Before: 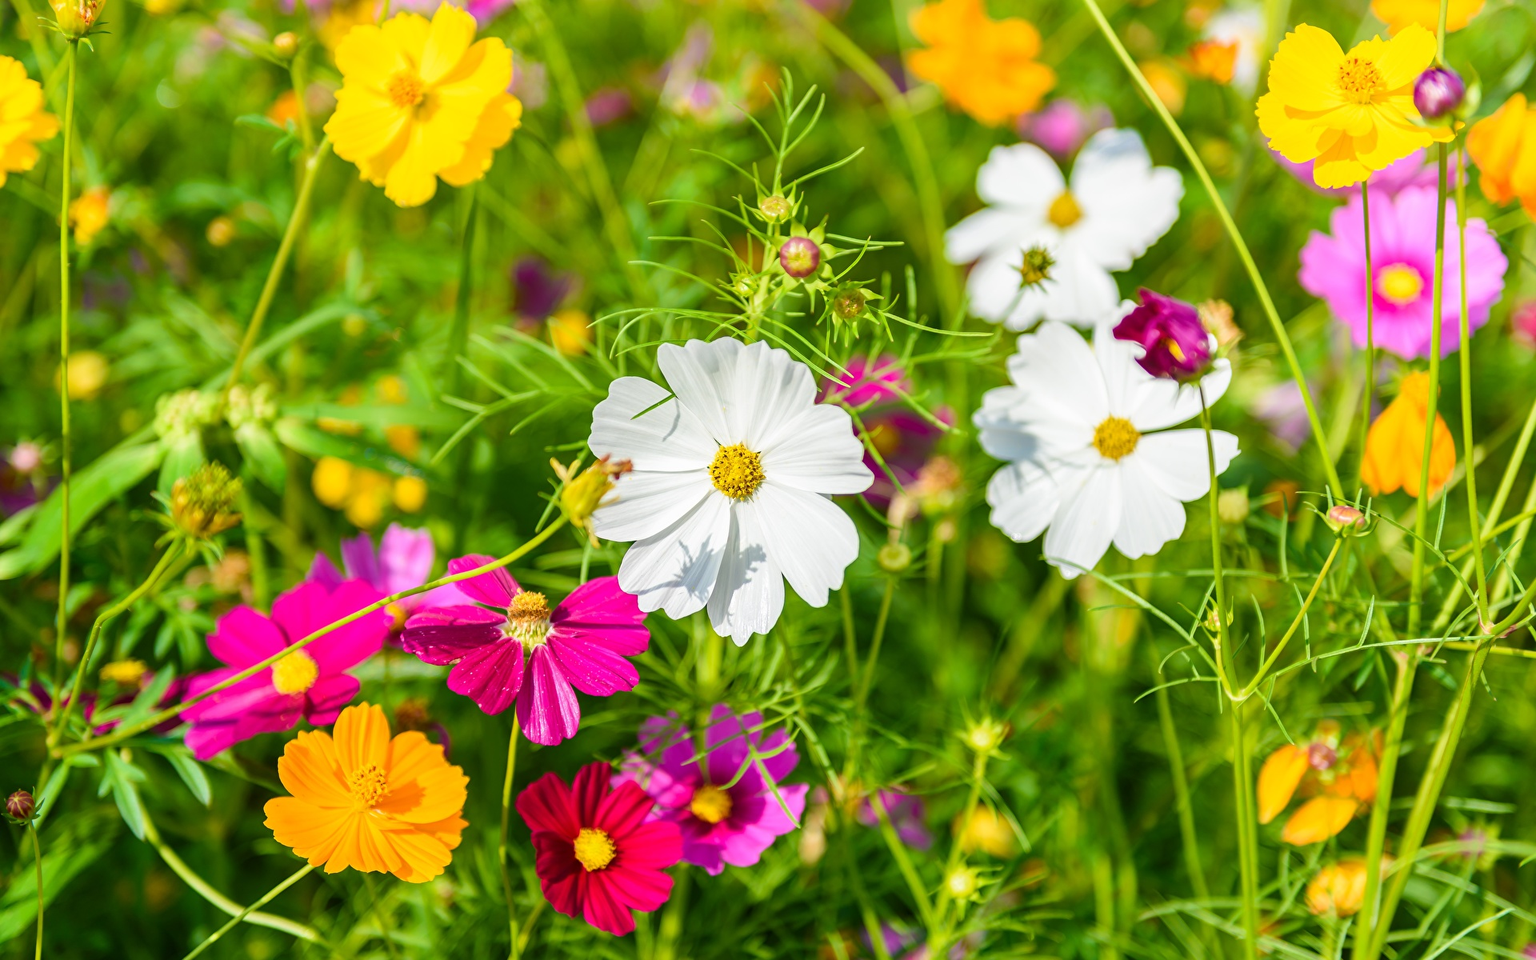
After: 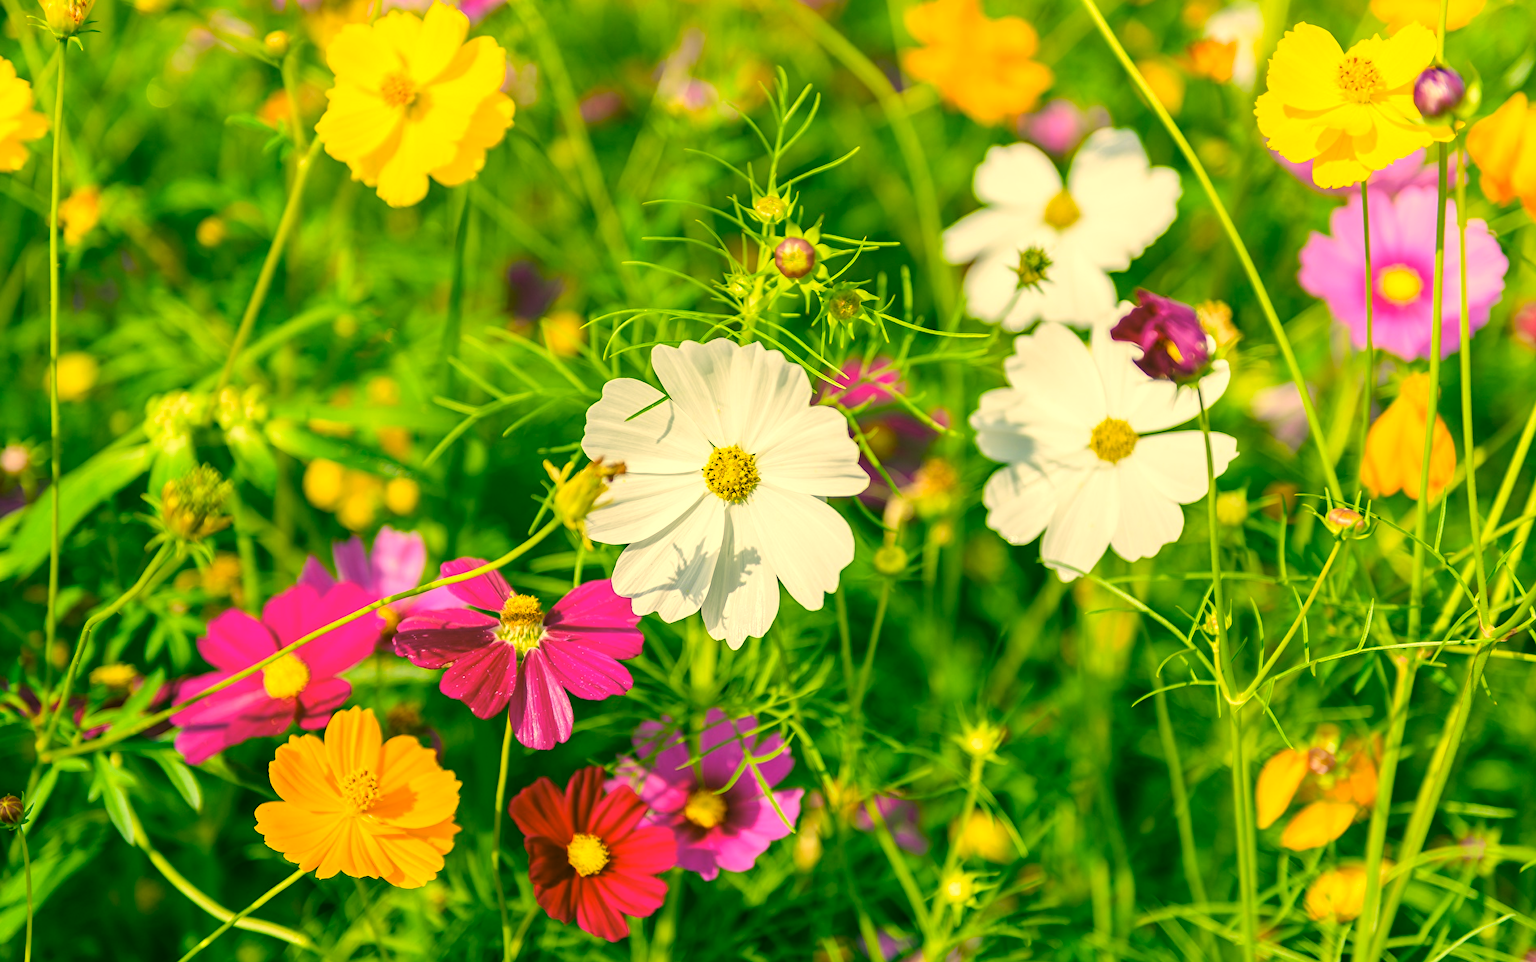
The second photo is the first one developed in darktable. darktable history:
exposure: exposure 0.128 EV, compensate highlight preservation false
color correction: highlights a* 5.7, highlights b* 33.56, shadows a* -26.61, shadows b* 3.7
levels: levels [0, 0.499, 1]
crop and rotate: left 0.75%, top 0.178%, bottom 0.309%
tone equalizer: -7 EV 0.127 EV
